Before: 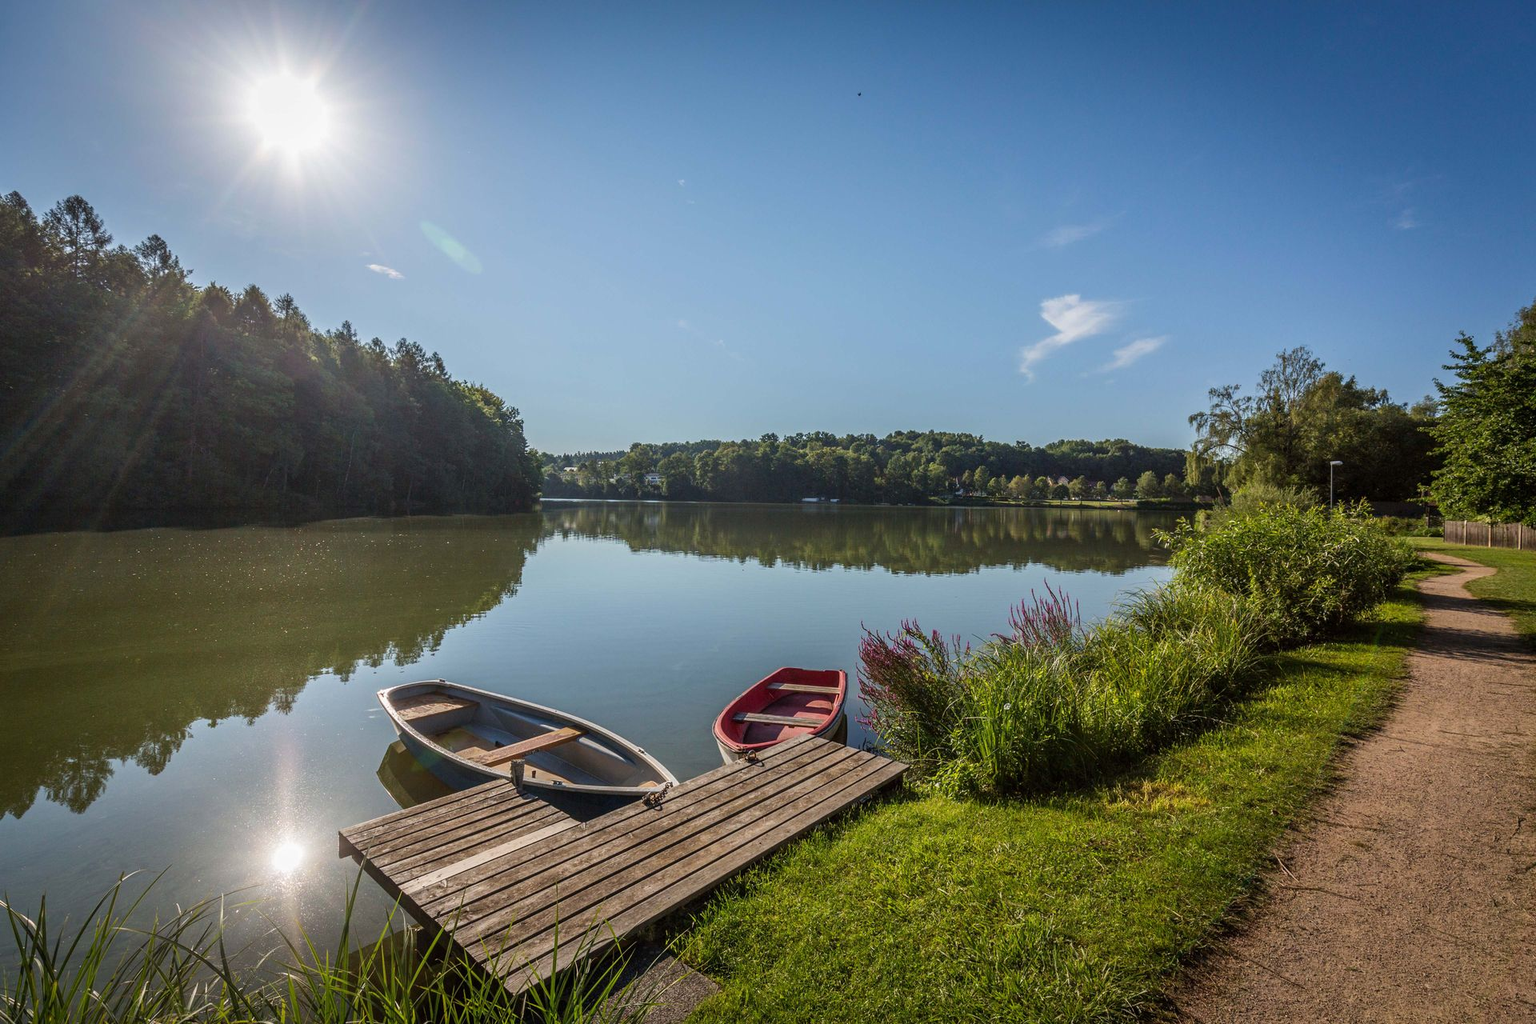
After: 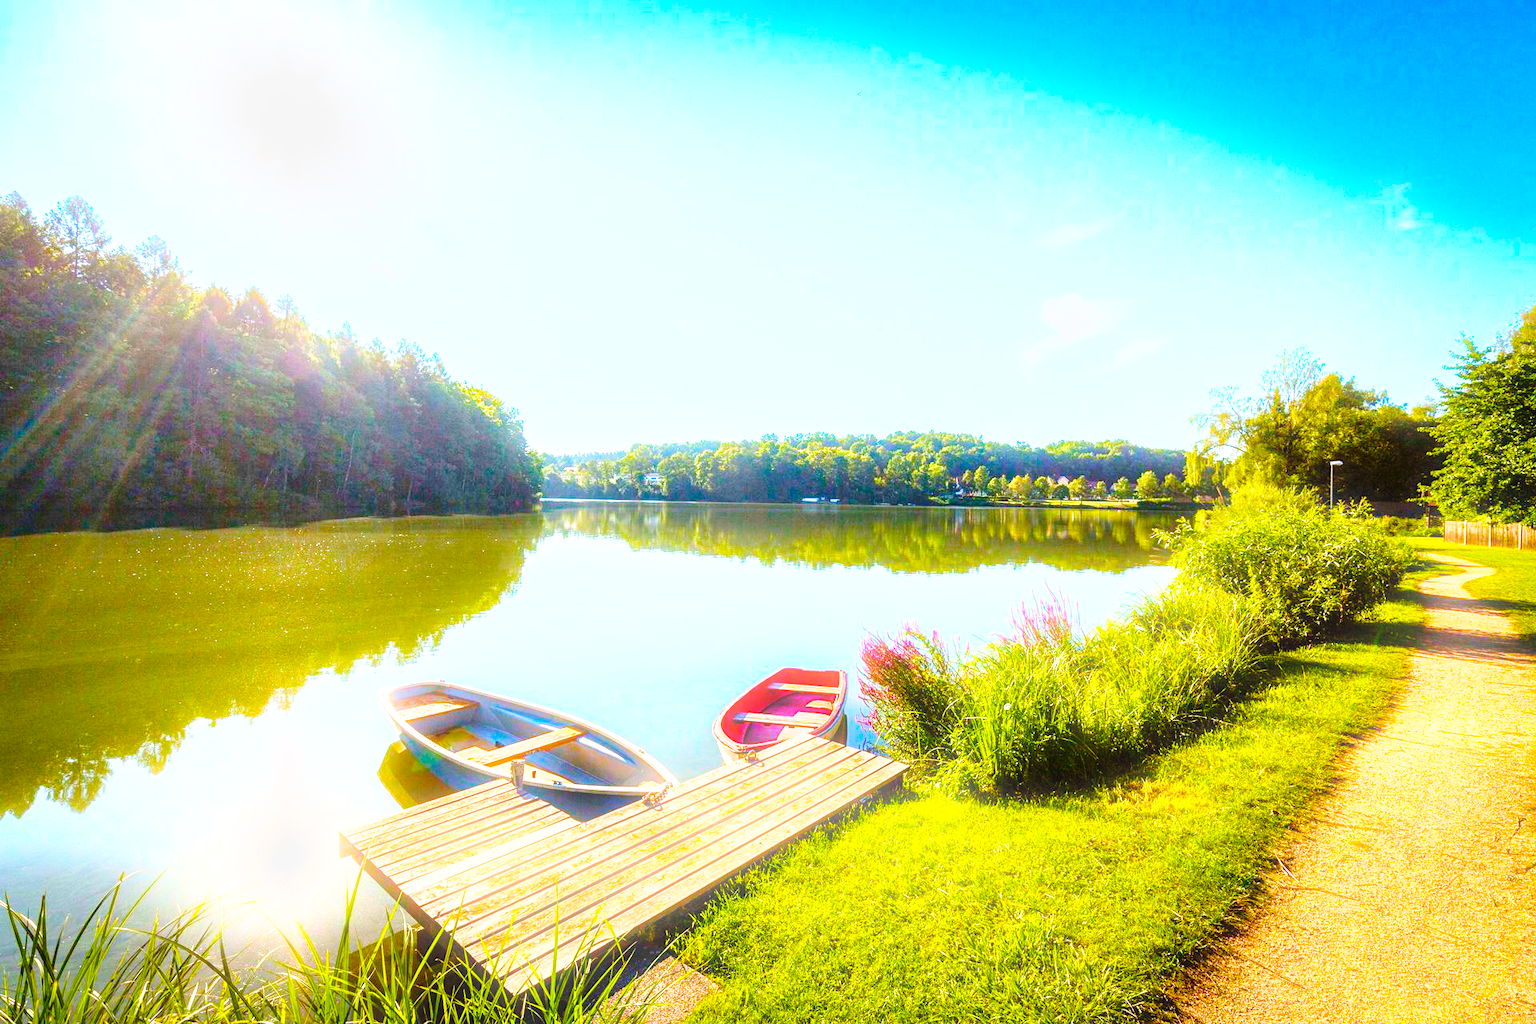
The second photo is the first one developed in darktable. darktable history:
exposure: exposure 1 EV, compensate highlight preservation false
base curve: curves: ch0 [(0, 0) (0.028, 0.03) (0.121, 0.232) (0.46, 0.748) (0.859, 0.968) (1, 1)], preserve colors none
color balance rgb: linear chroma grading › global chroma 25%, perceptual saturation grading › global saturation 45%, perceptual saturation grading › highlights -50%, perceptual saturation grading › shadows 30%, perceptual brilliance grading › global brilliance 18%, global vibrance 40%
bloom: size 5%, threshold 95%, strength 15%
